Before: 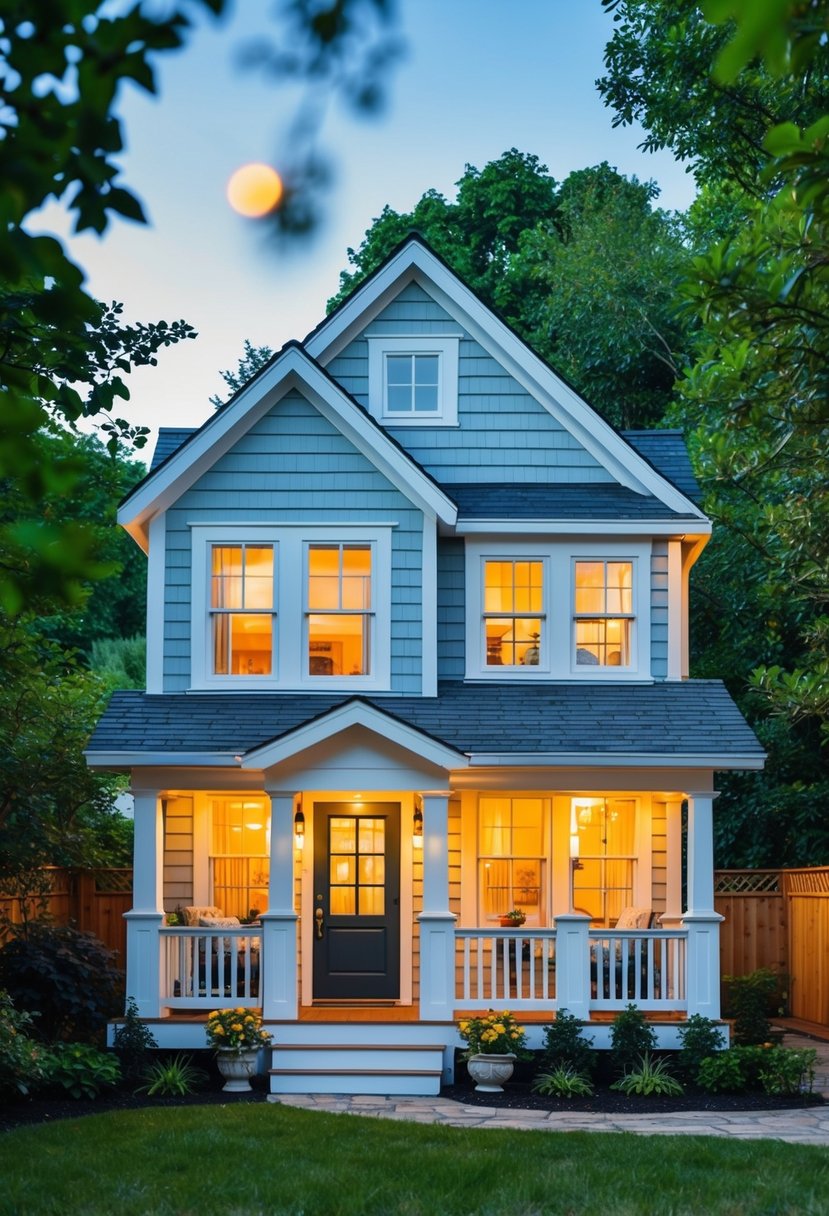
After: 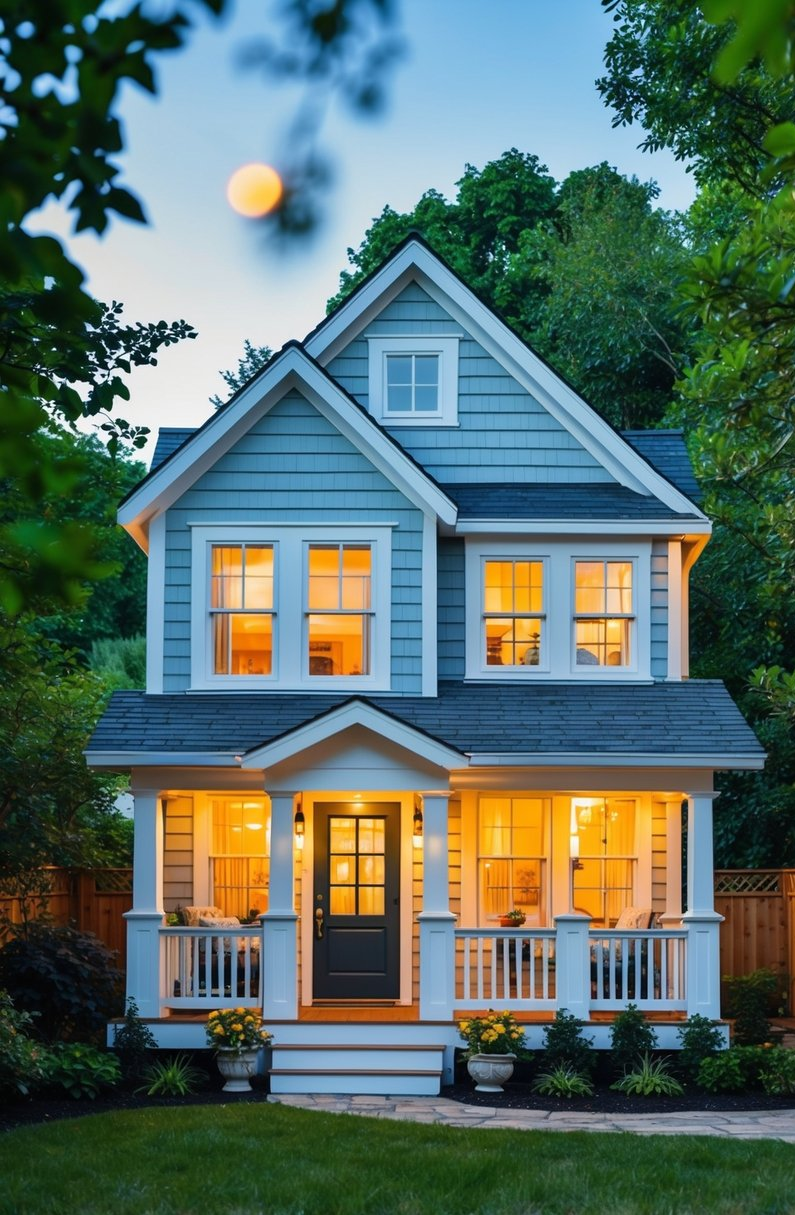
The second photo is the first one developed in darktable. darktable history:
crop: right 4.058%, bottom 0.034%
